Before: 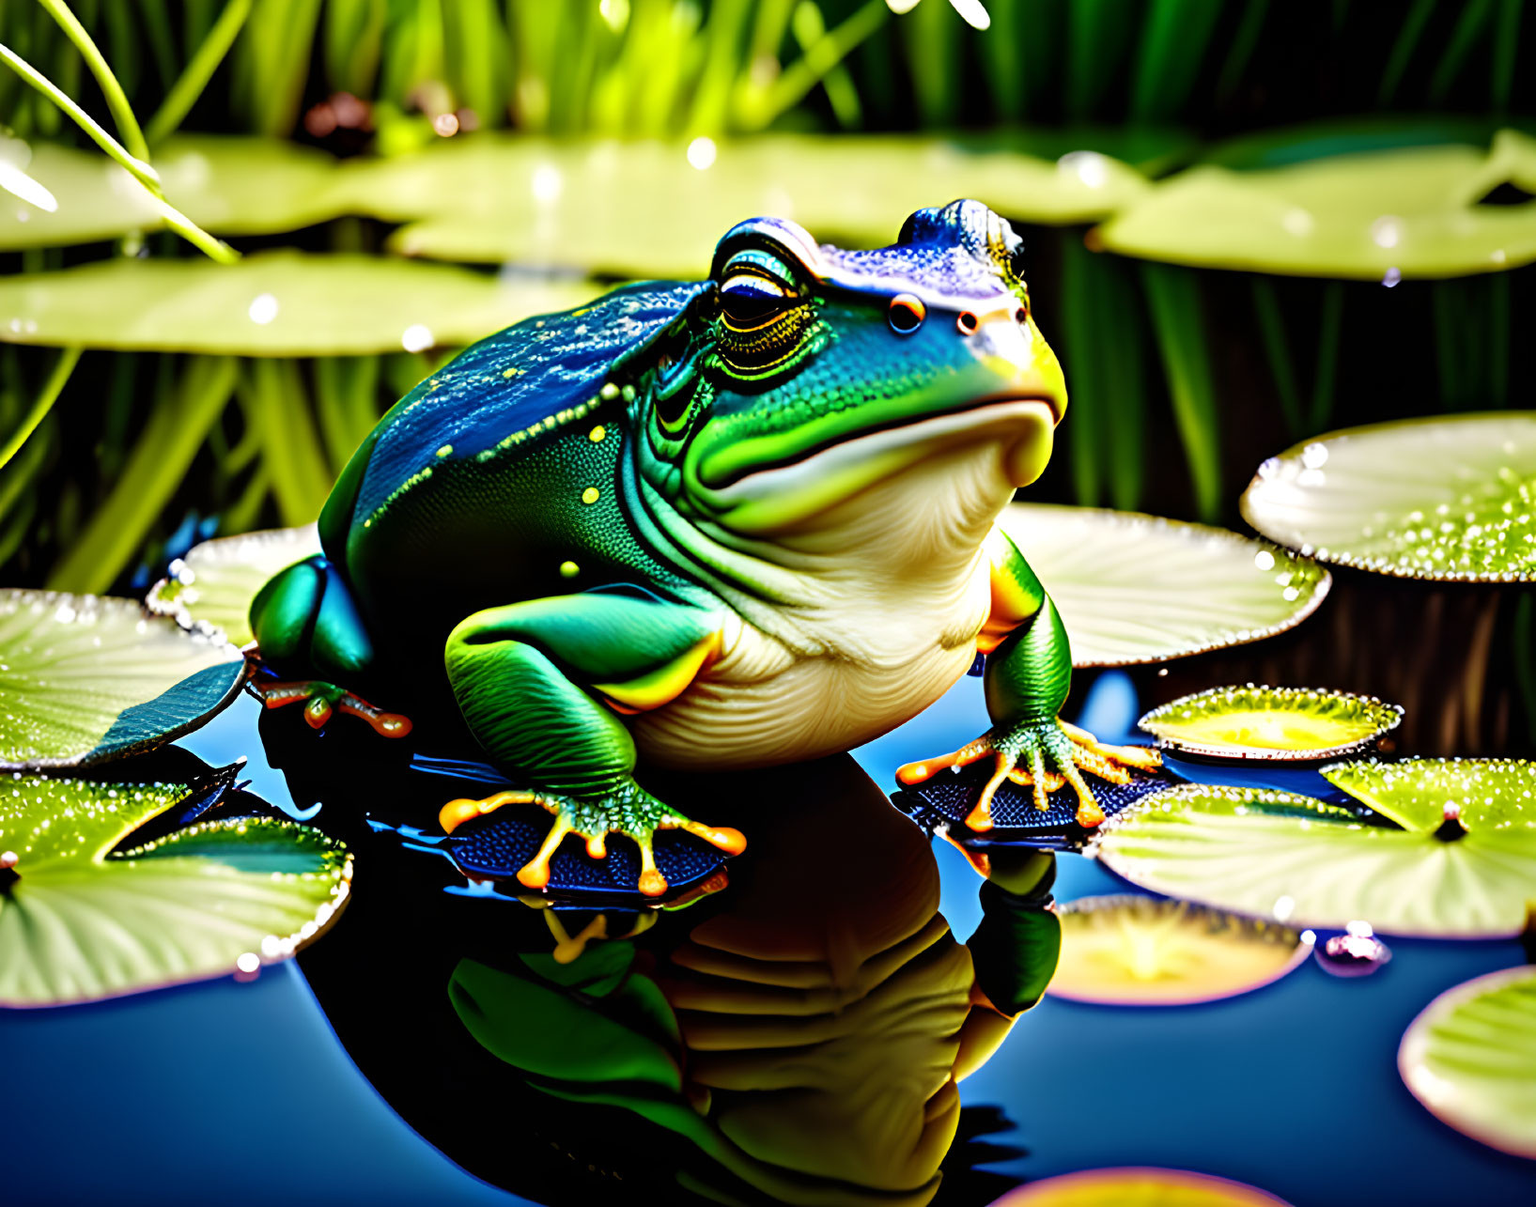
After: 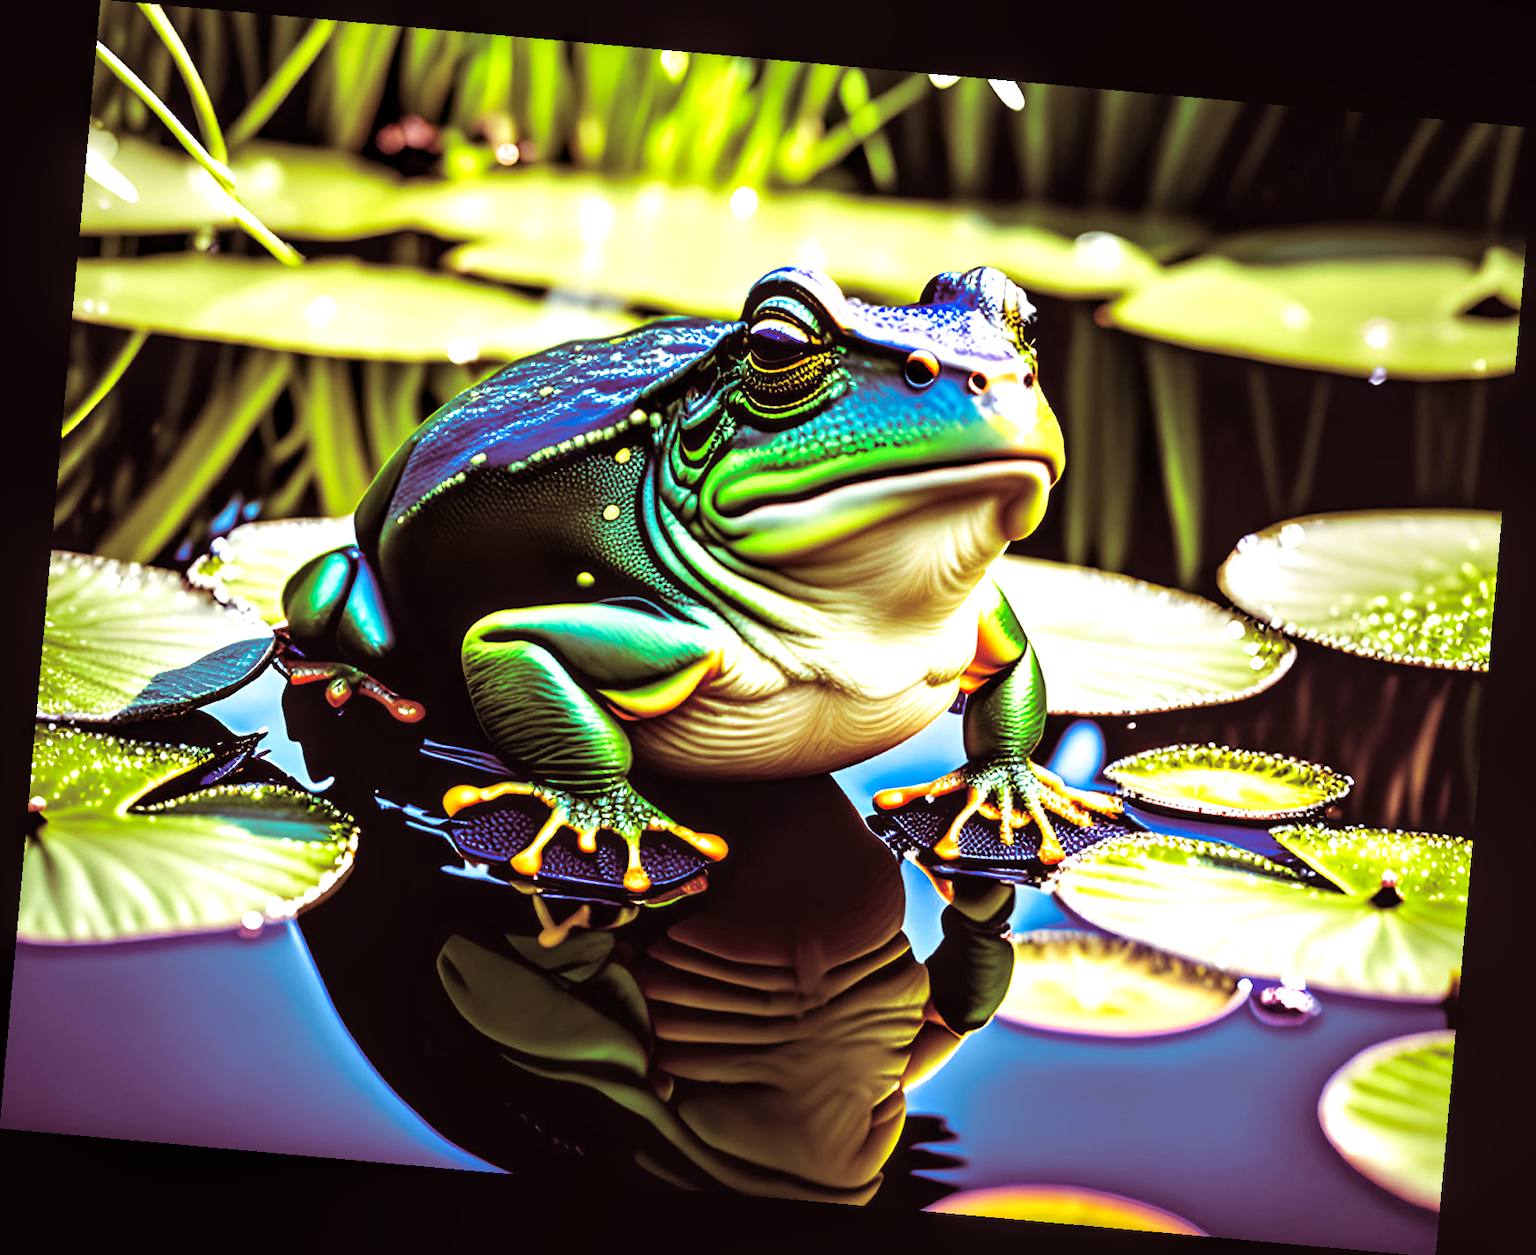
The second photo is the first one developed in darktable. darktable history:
exposure: exposure 0.6 EV, compensate highlight preservation false
split-toning: shadows › hue 360°
rotate and perspective: rotation 5.12°, automatic cropping off
local contrast: detail 130%
